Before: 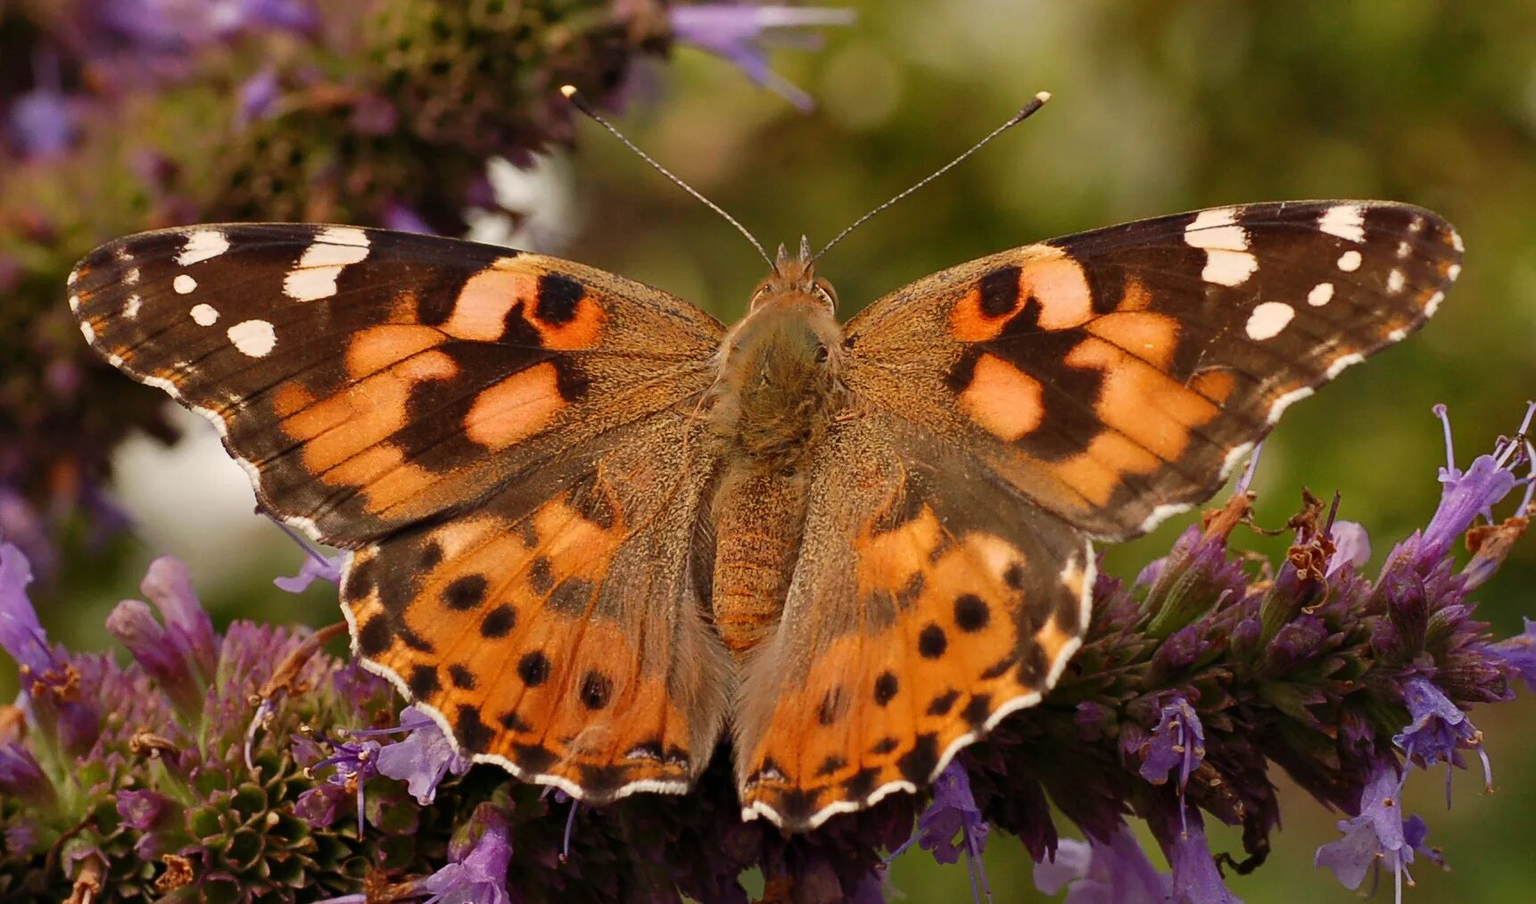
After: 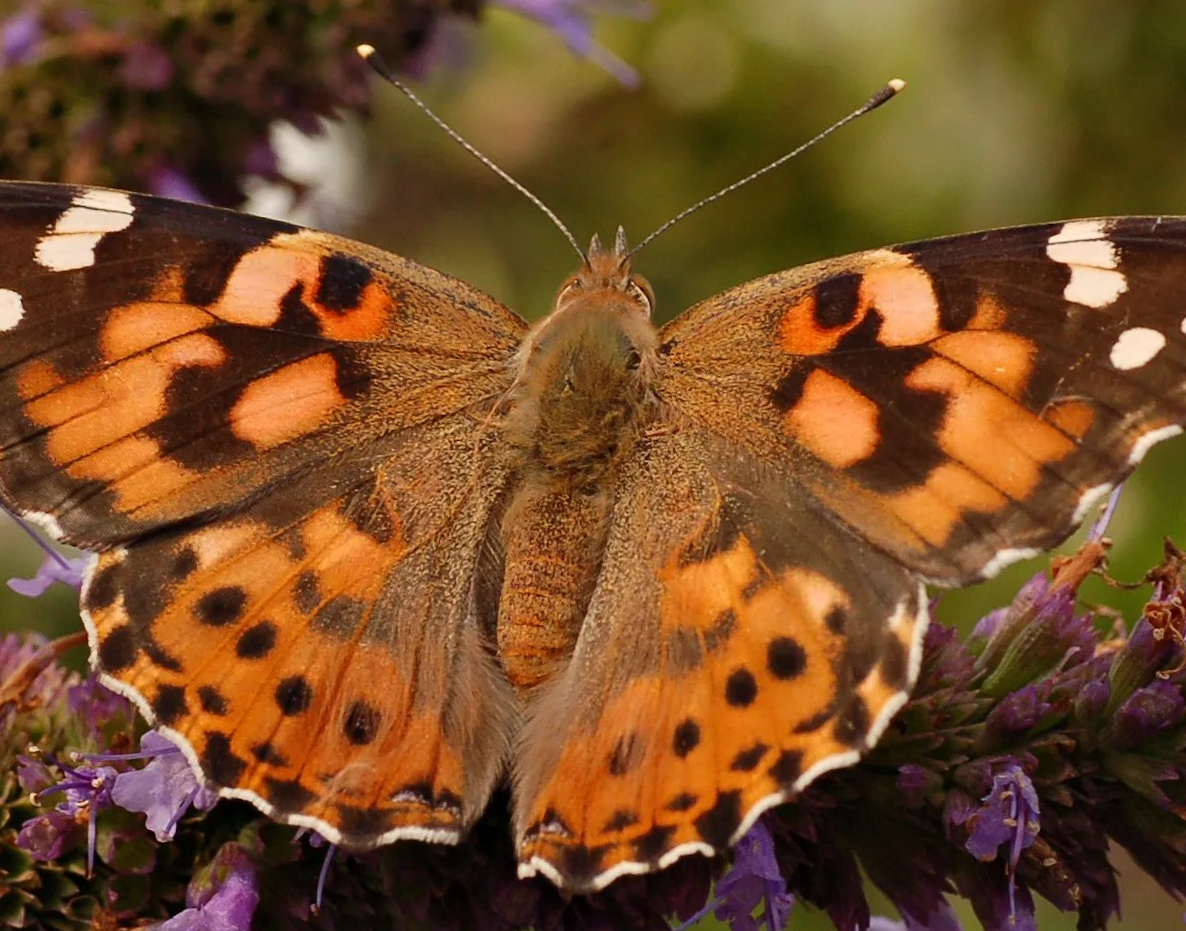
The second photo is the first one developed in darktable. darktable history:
crop and rotate: angle -2.96°, left 14.209%, top 0.043%, right 10.963%, bottom 0.059%
